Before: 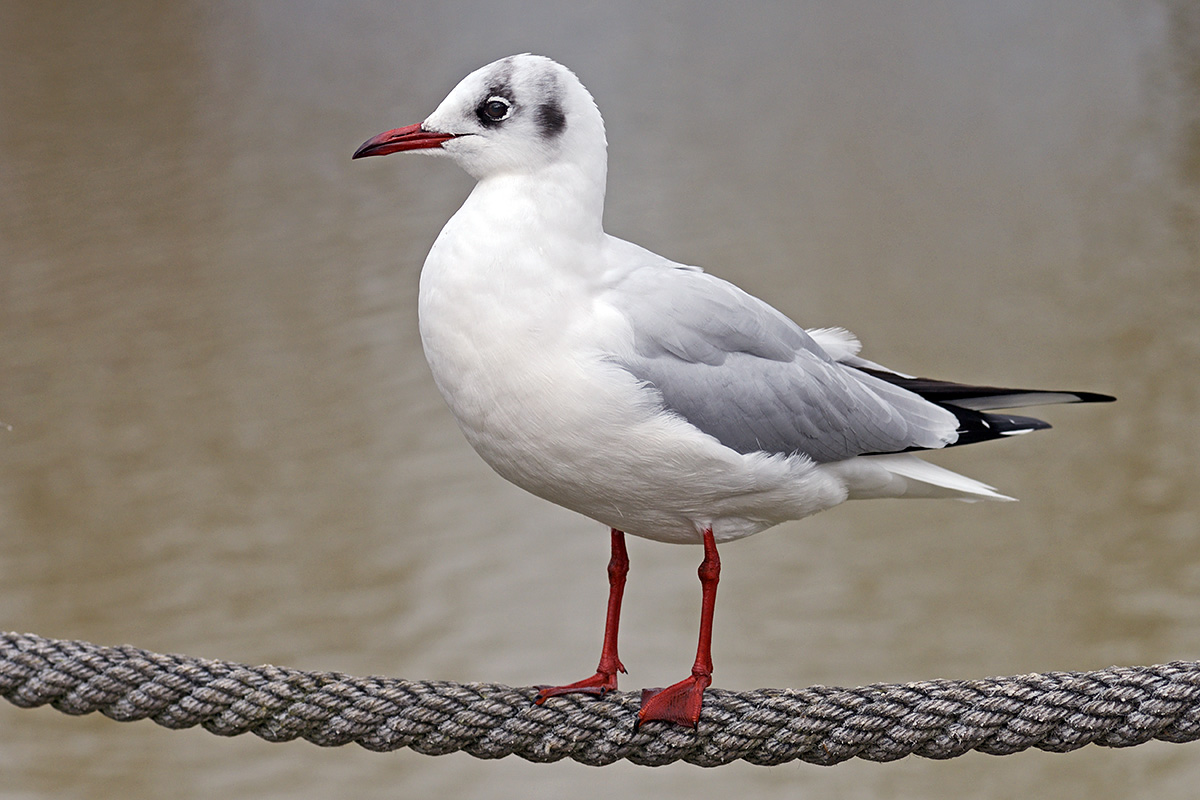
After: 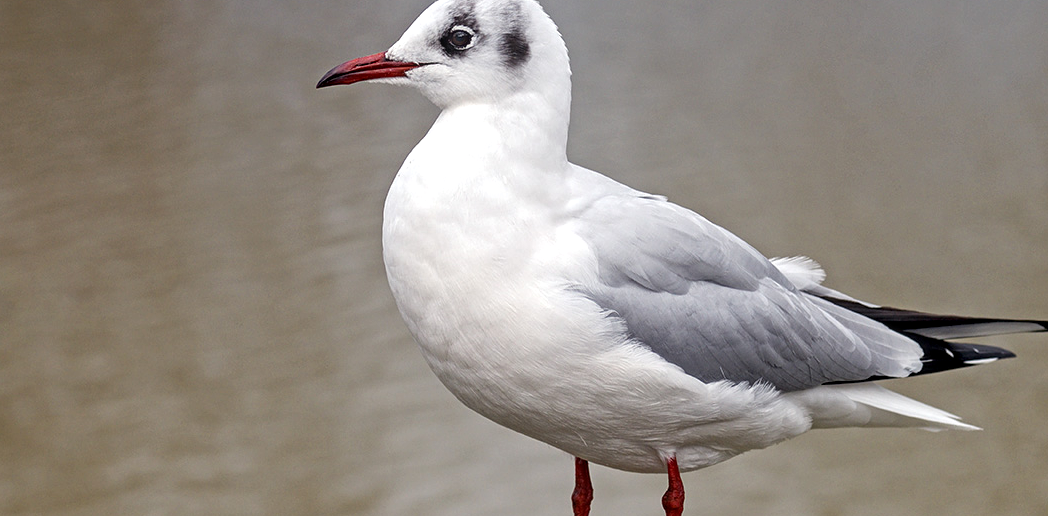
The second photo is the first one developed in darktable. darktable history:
local contrast: detail 130%
crop: left 3.015%, top 8.969%, right 9.647%, bottom 26.457%
